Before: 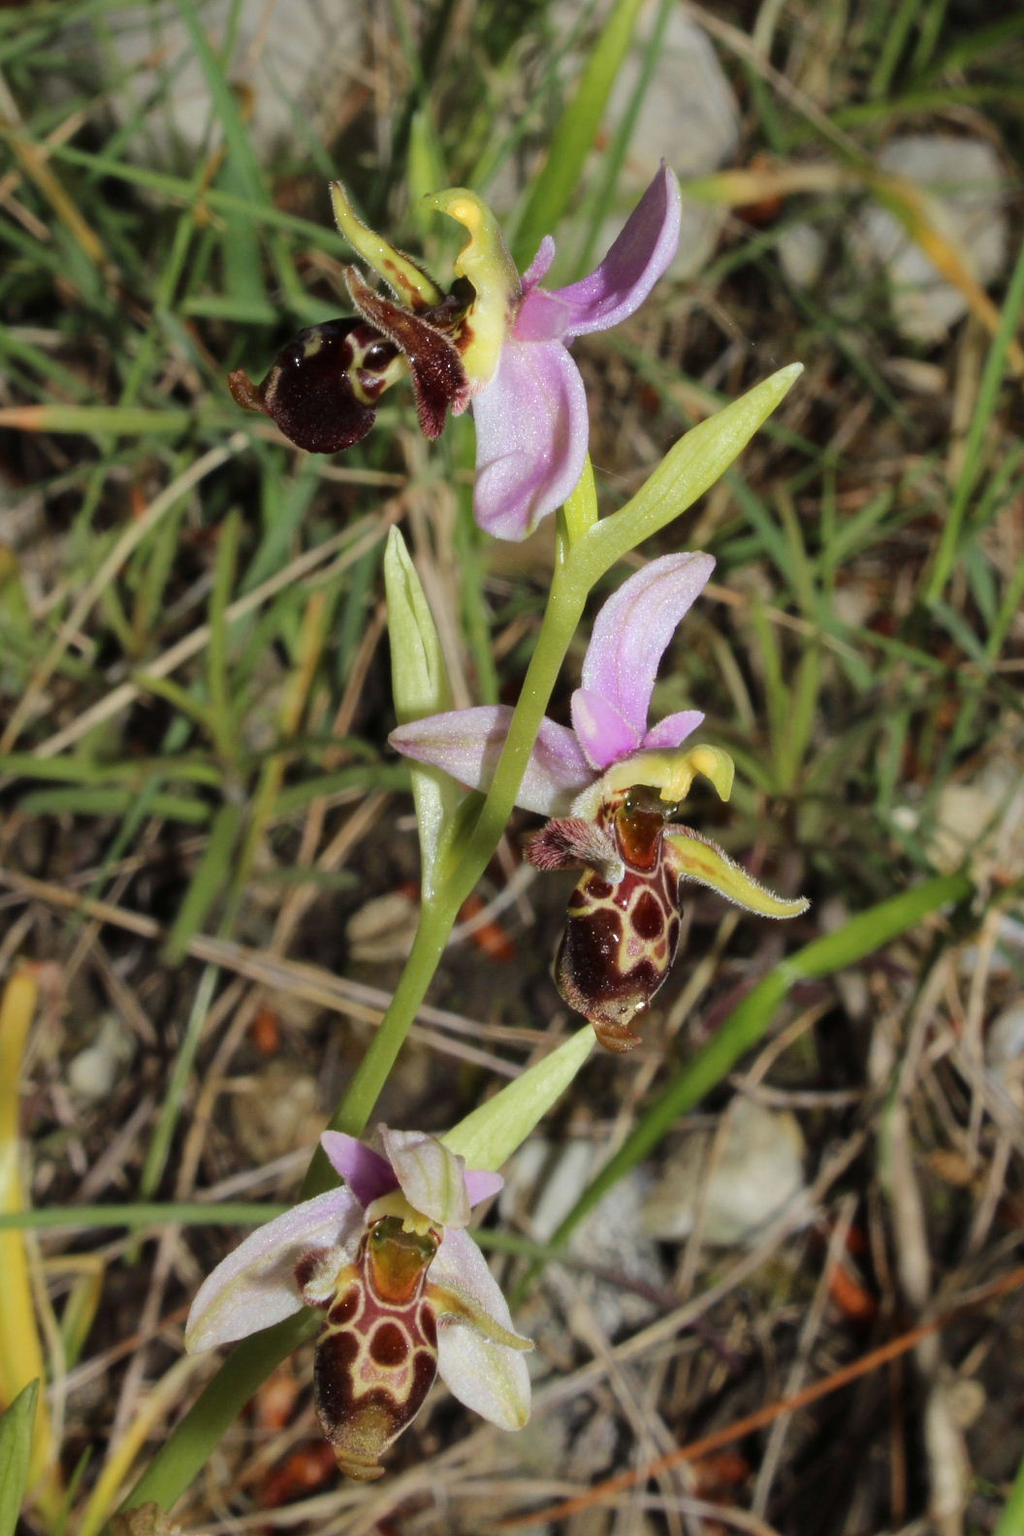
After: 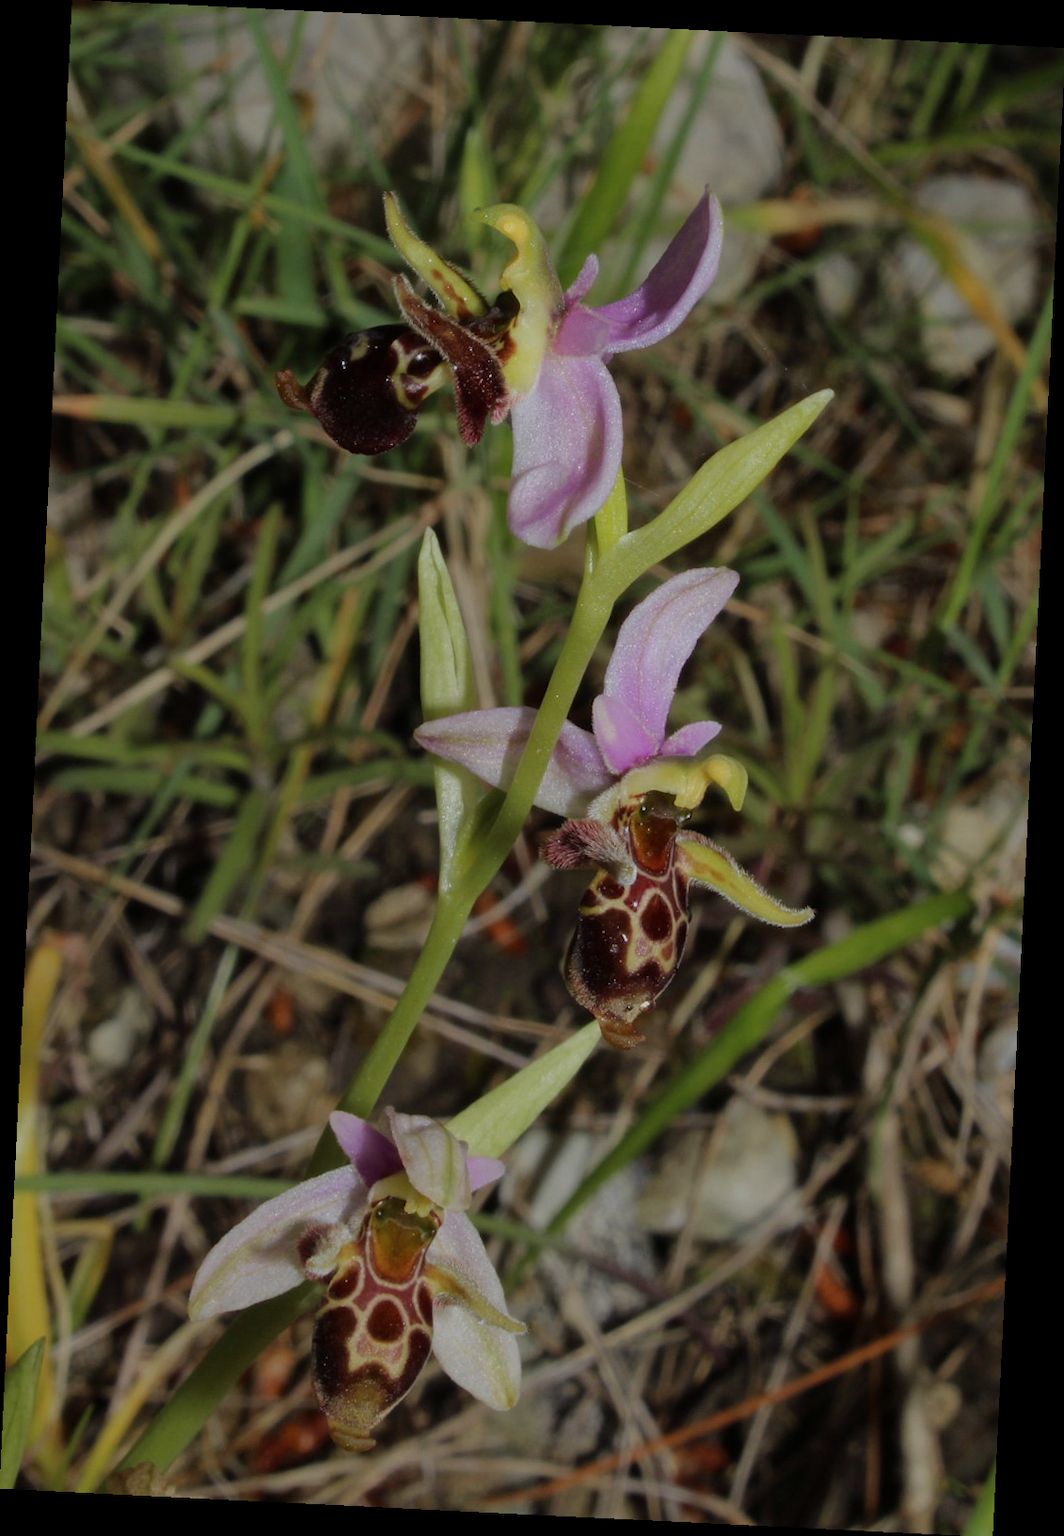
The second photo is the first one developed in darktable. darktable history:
exposure: exposure 0.203 EV, compensate exposure bias true, compensate highlight preservation false
crop and rotate: angle -2.8°
